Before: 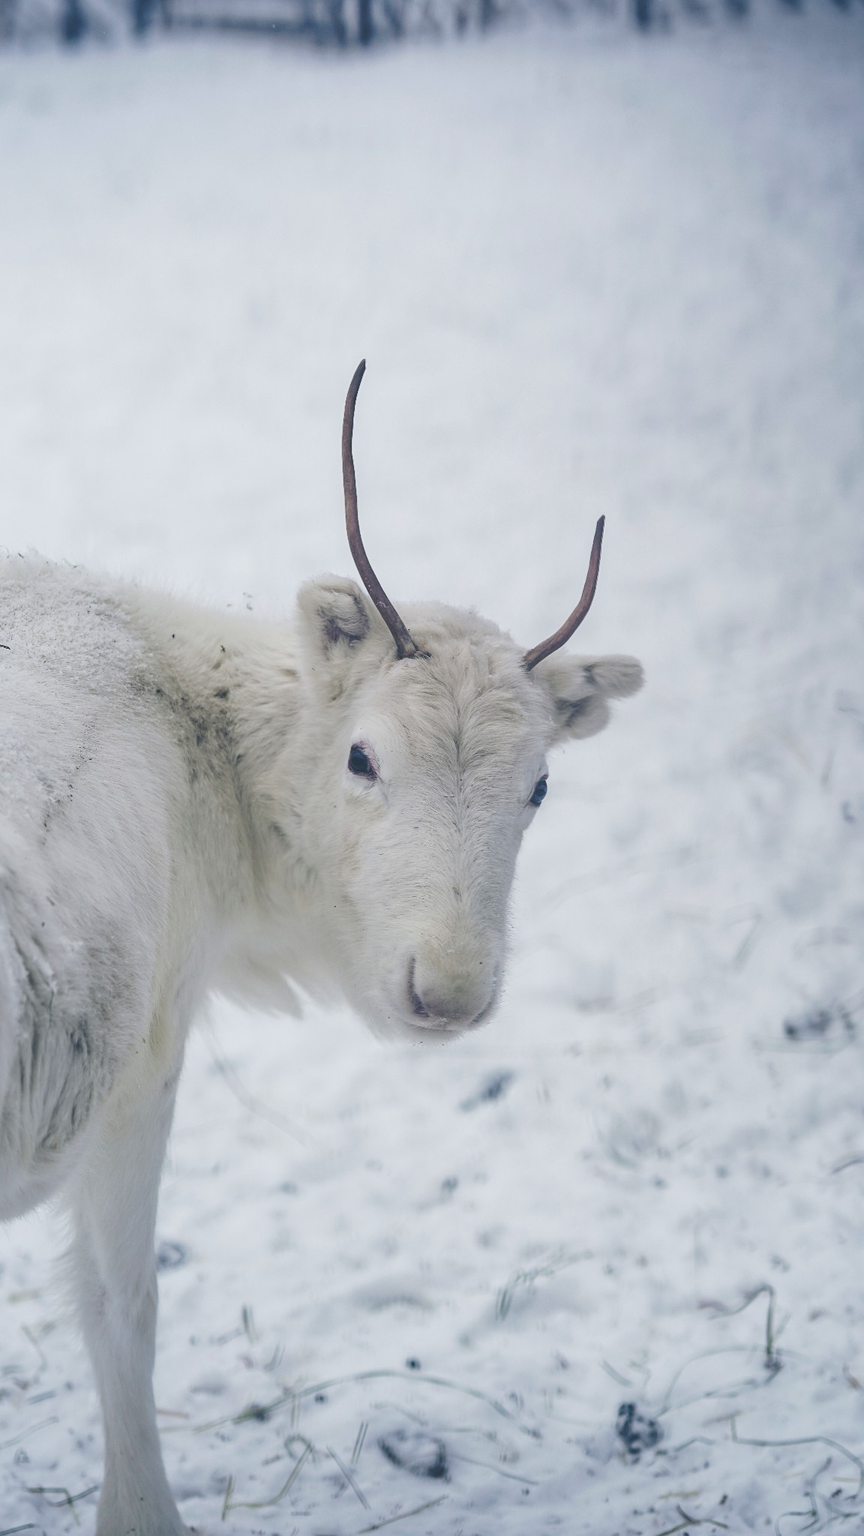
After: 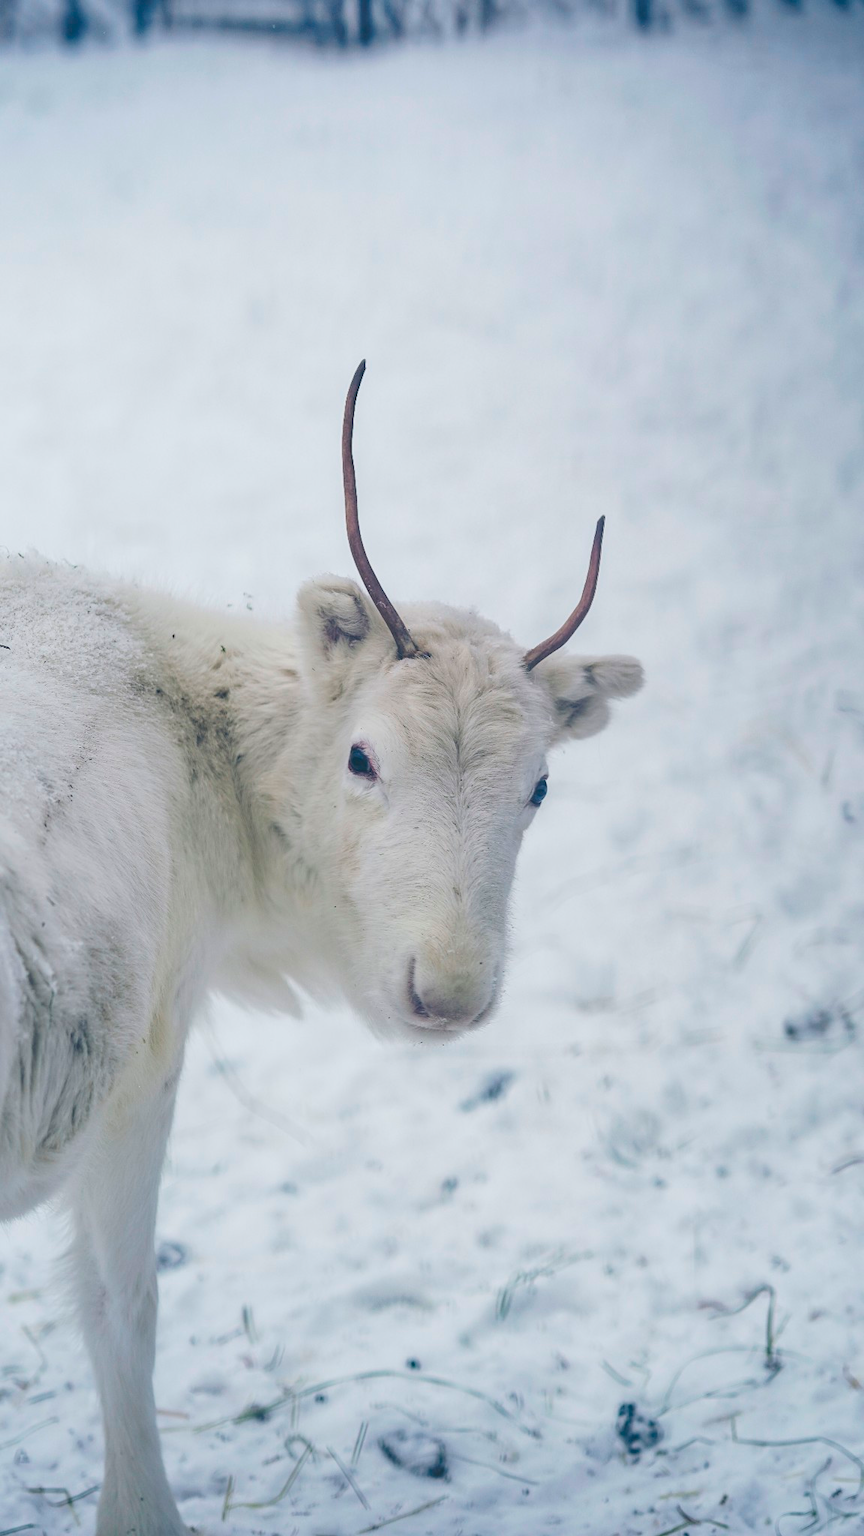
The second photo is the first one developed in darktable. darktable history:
contrast brightness saturation: contrast 0.04, saturation 0.16
color balance rgb: global vibrance 10%
